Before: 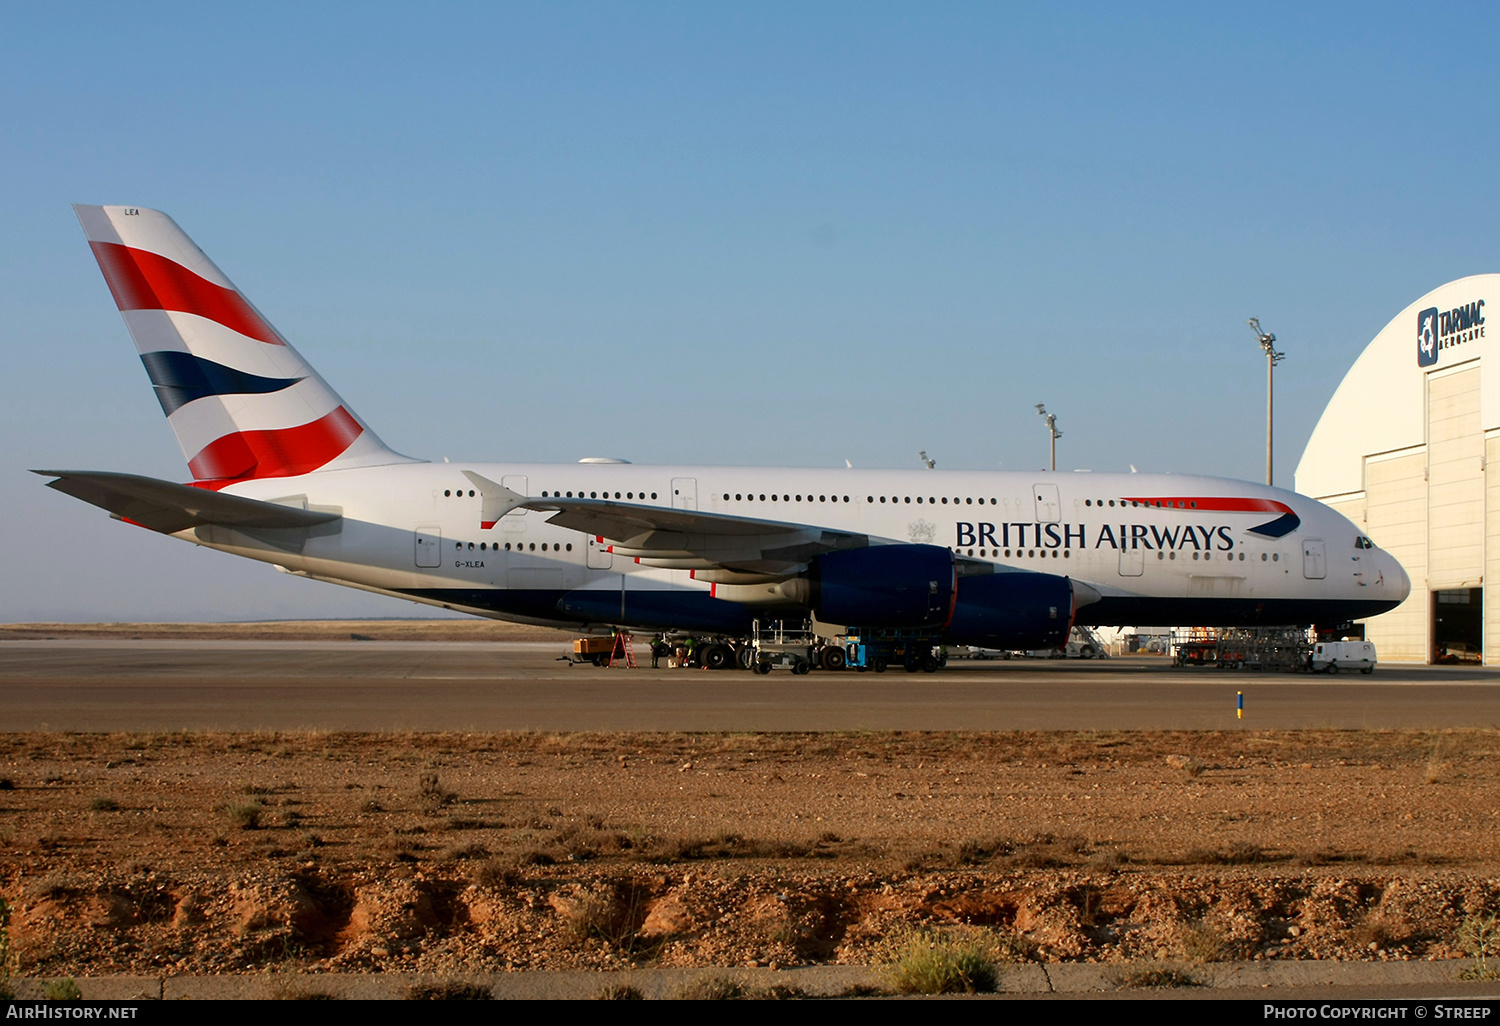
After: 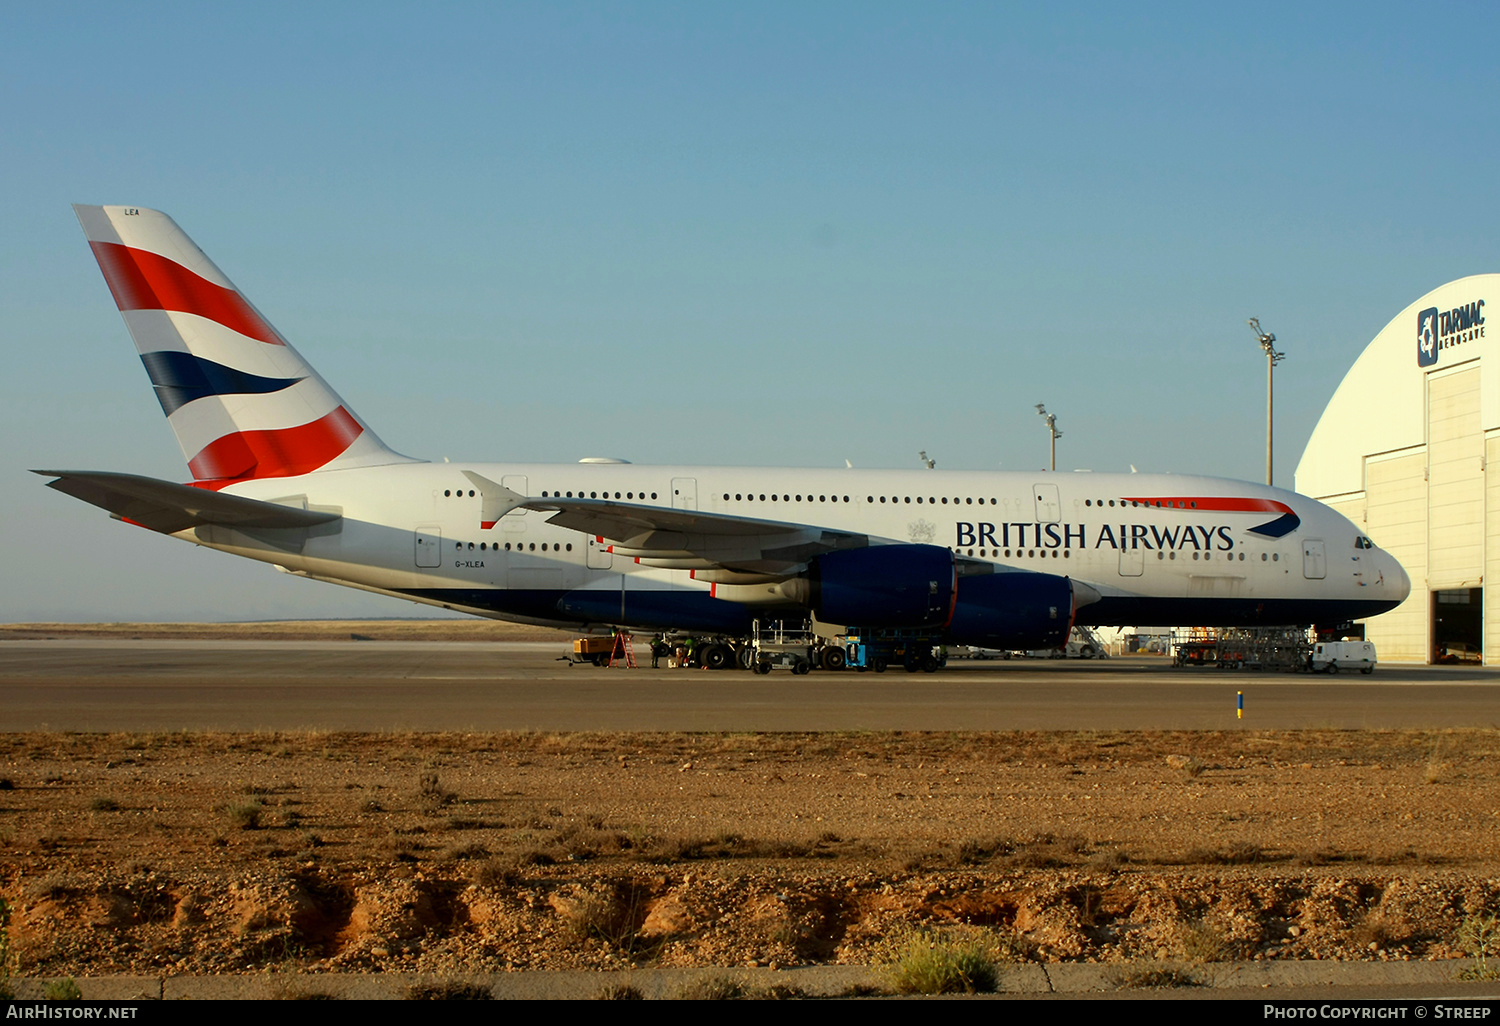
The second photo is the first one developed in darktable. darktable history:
color correction: highlights a* -5.62, highlights b* 11.24
